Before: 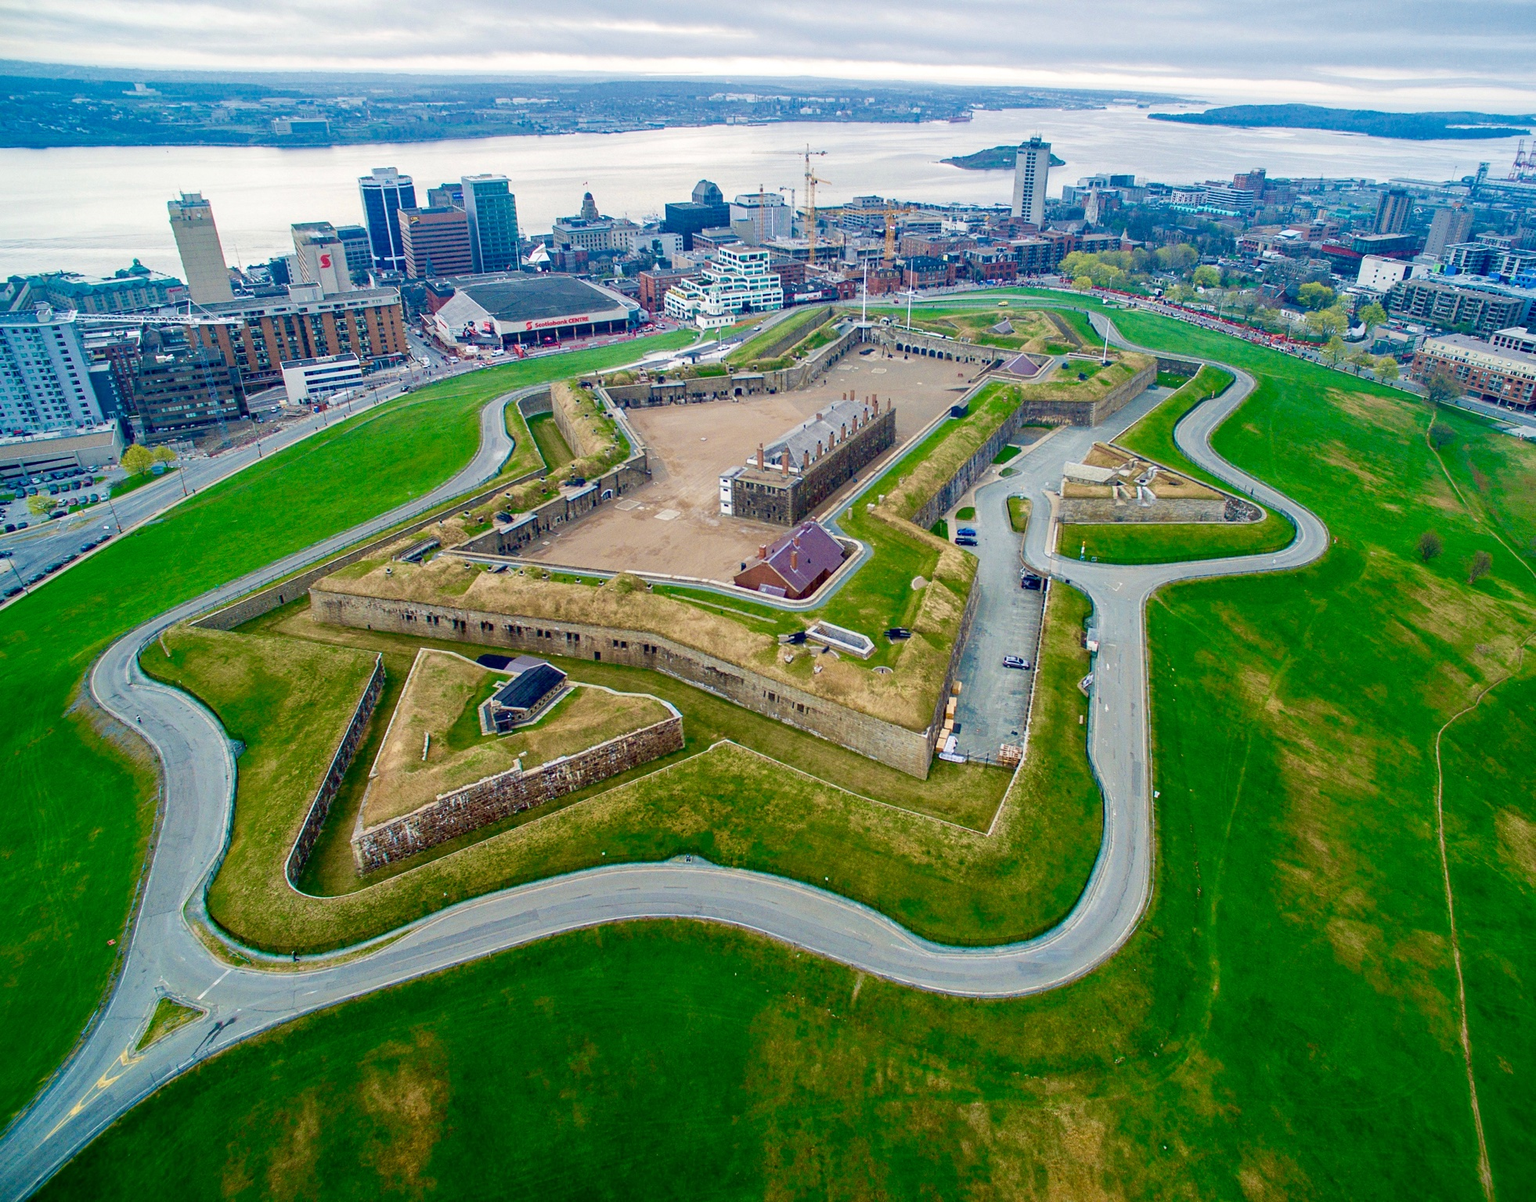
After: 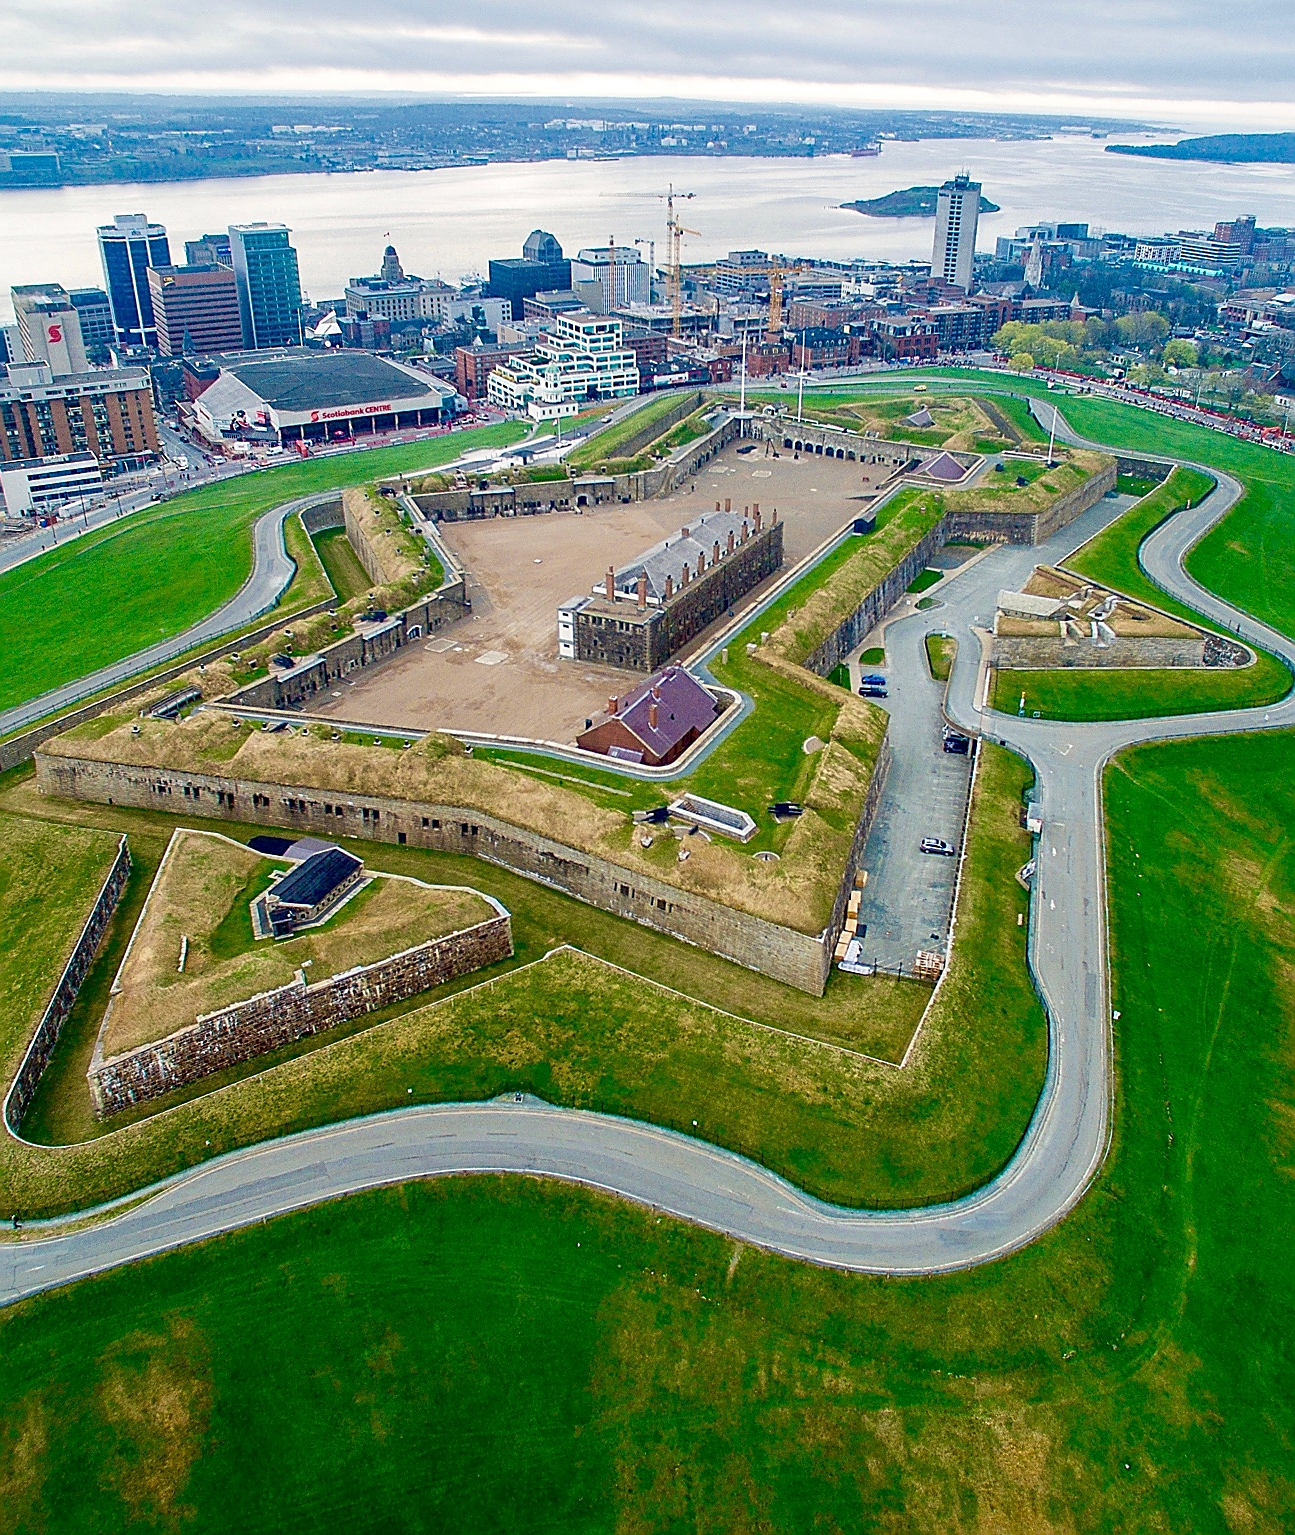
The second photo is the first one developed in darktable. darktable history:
crop and rotate: left 18.442%, right 15.508%
sharpen: radius 1.4, amount 1.25, threshold 0.7
